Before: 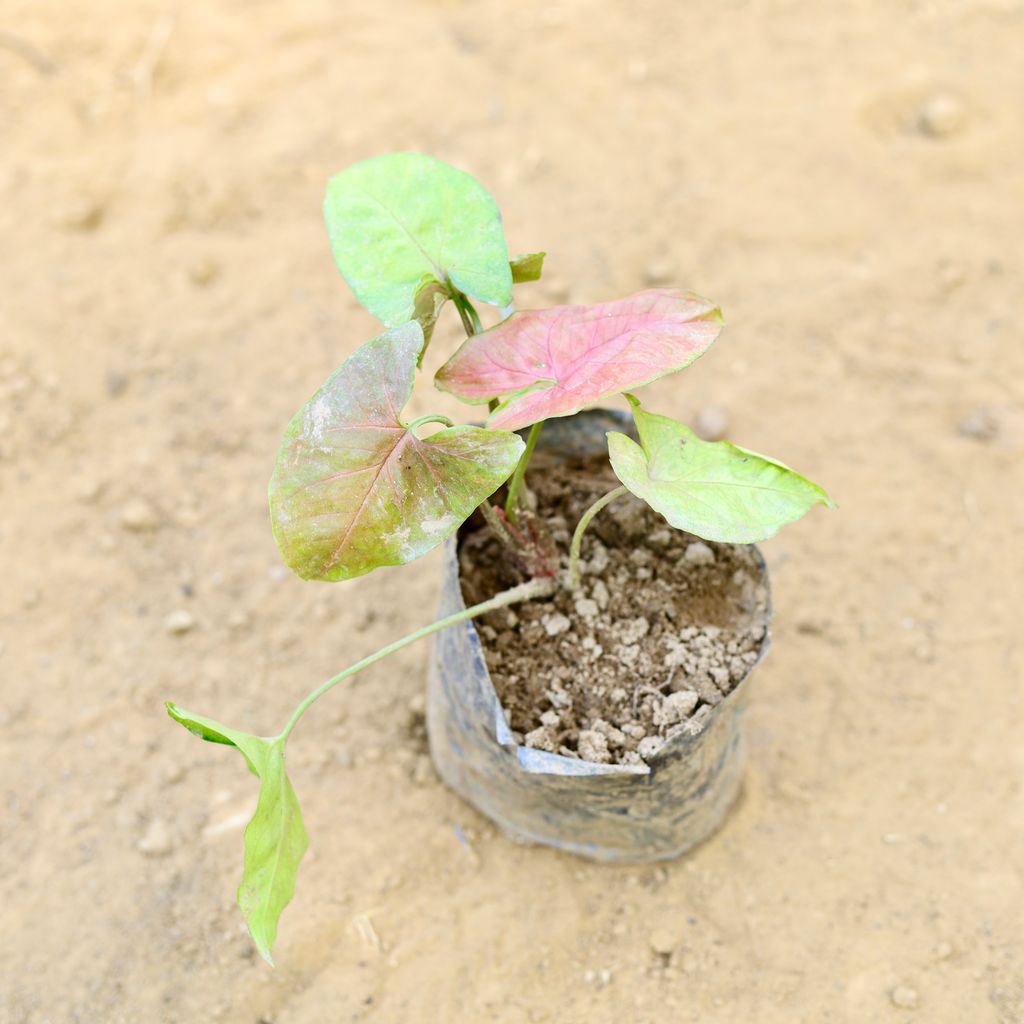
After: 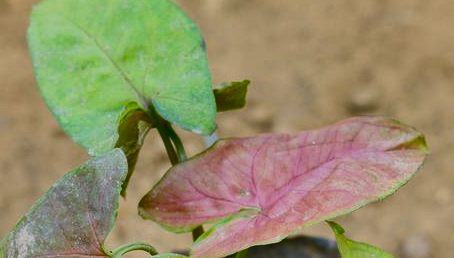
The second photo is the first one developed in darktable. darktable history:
shadows and highlights: shadows 79.19, white point adjustment -9.09, highlights -61.48, soften with gaussian
crop: left 28.984%, top 16.816%, right 26.61%, bottom 57.961%
